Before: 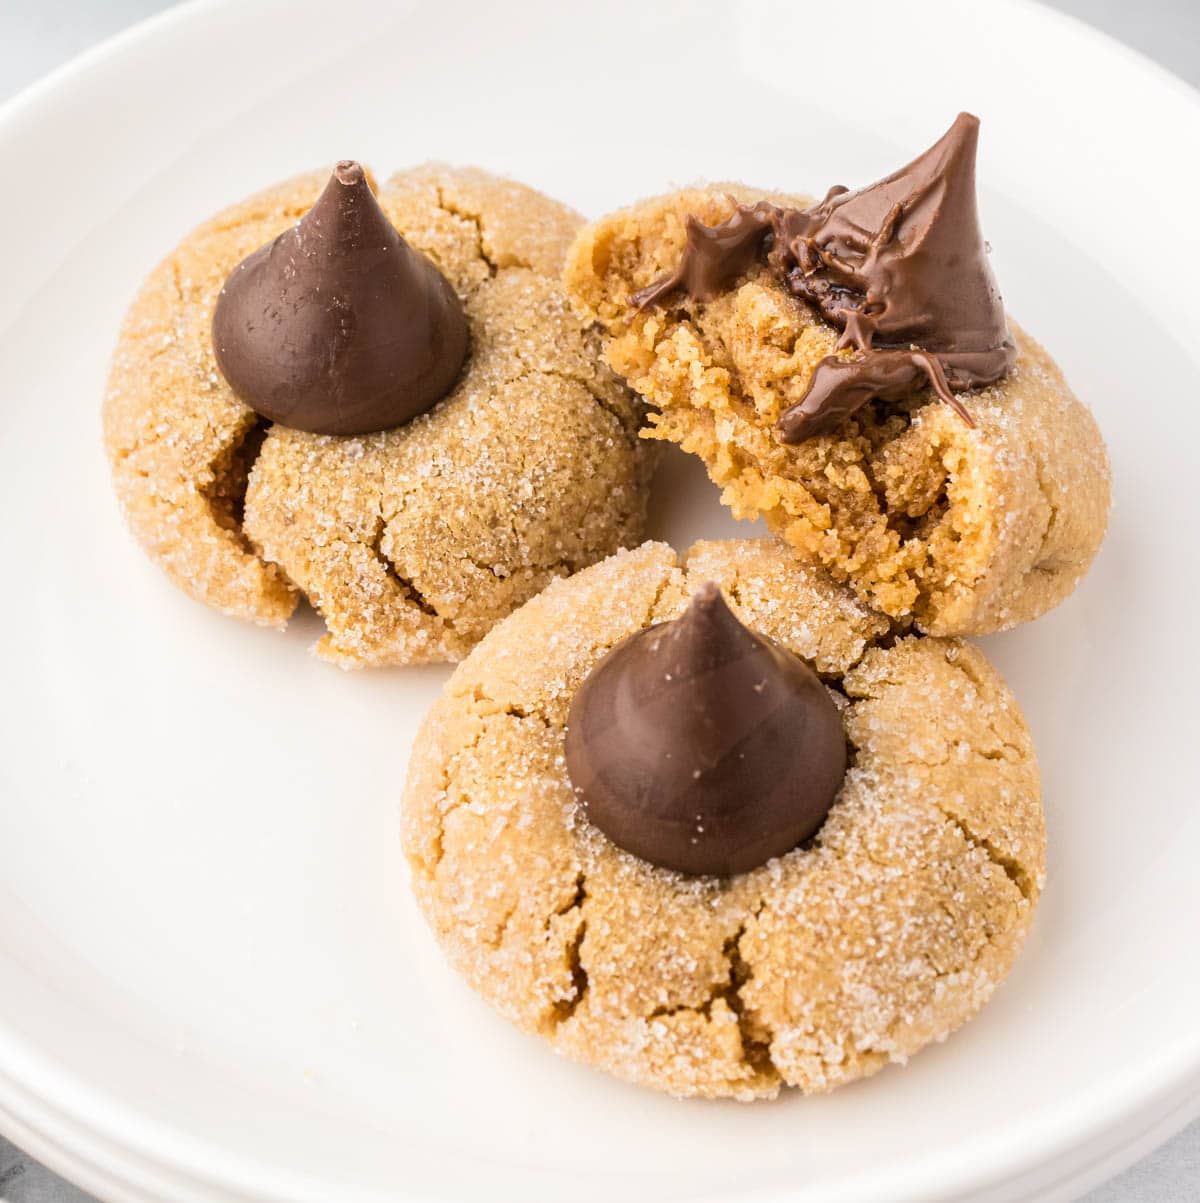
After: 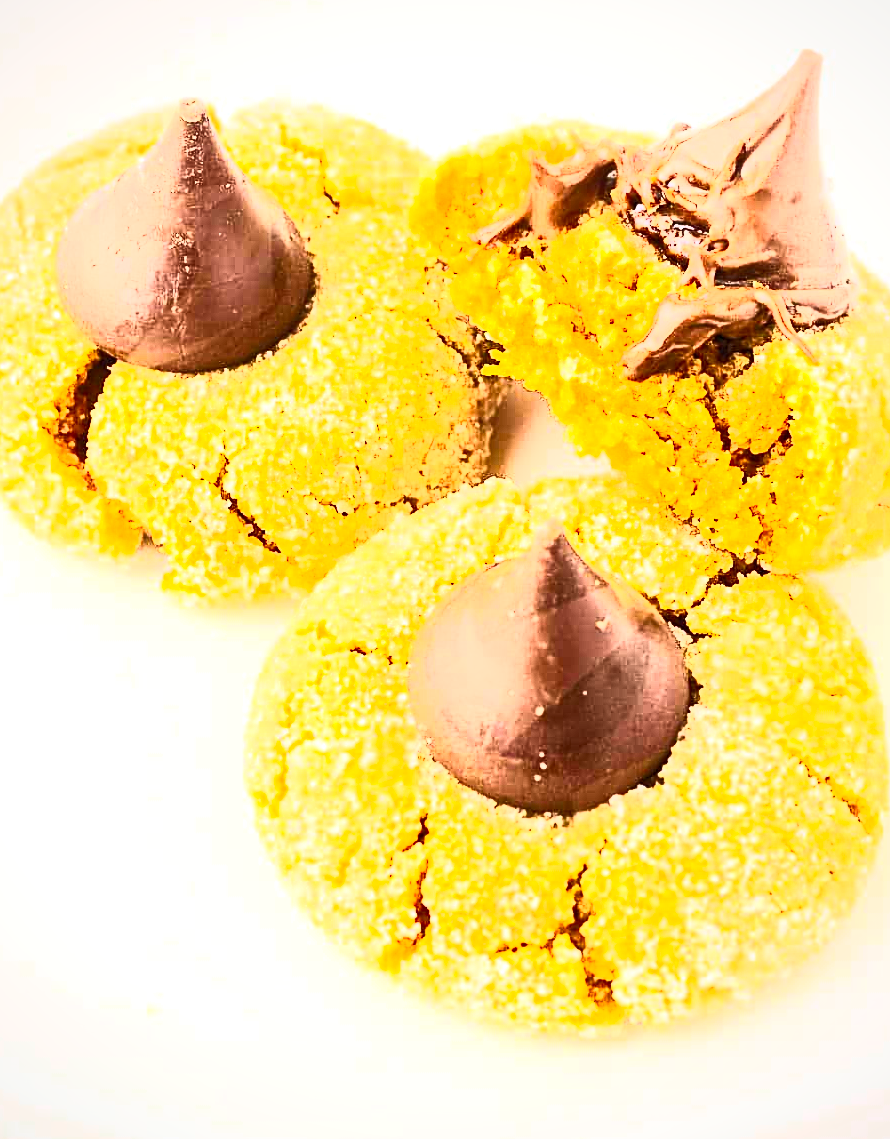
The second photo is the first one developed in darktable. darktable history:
exposure: black level correction 0, exposure 1.3 EV, compensate exposure bias true, compensate highlight preservation false
crop and rotate: left 13.15%, top 5.251%, right 12.609%
color correction: highlights a* 0.003, highlights b* -0.283
contrast brightness saturation: contrast 0.83, brightness 0.59, saturation 0.59
tone equalizer: -8 EV -0.417 EV, -7 EV -0.389 EV, -6 EV -0.333 EV, -5 EV -0.222 EV, -3 EV 0.222 EV, -2 EV 0.333 EV, -1 EV 0.389 EV, +0 EV 0.417 EV, edges refinement/feathering 500, mask exposure compensation -1.57 EV, preserve details no
sharpen: on, module defaults
vignetting: brightness -0.167
